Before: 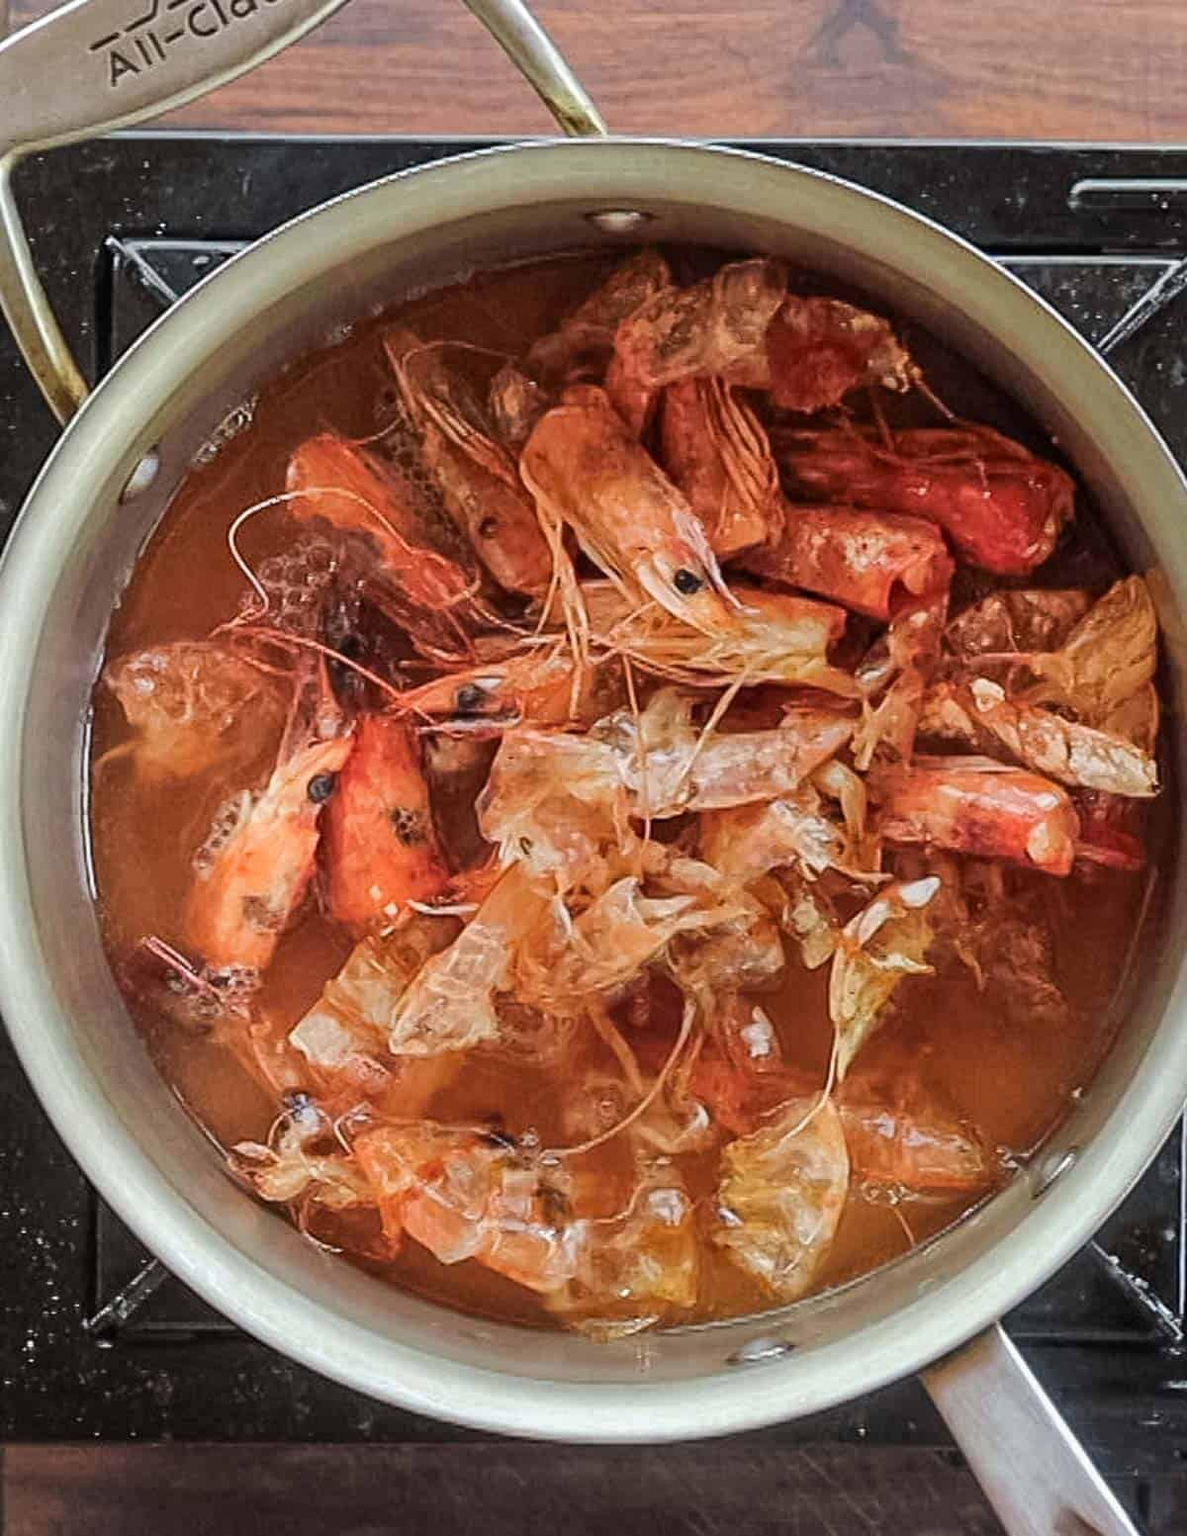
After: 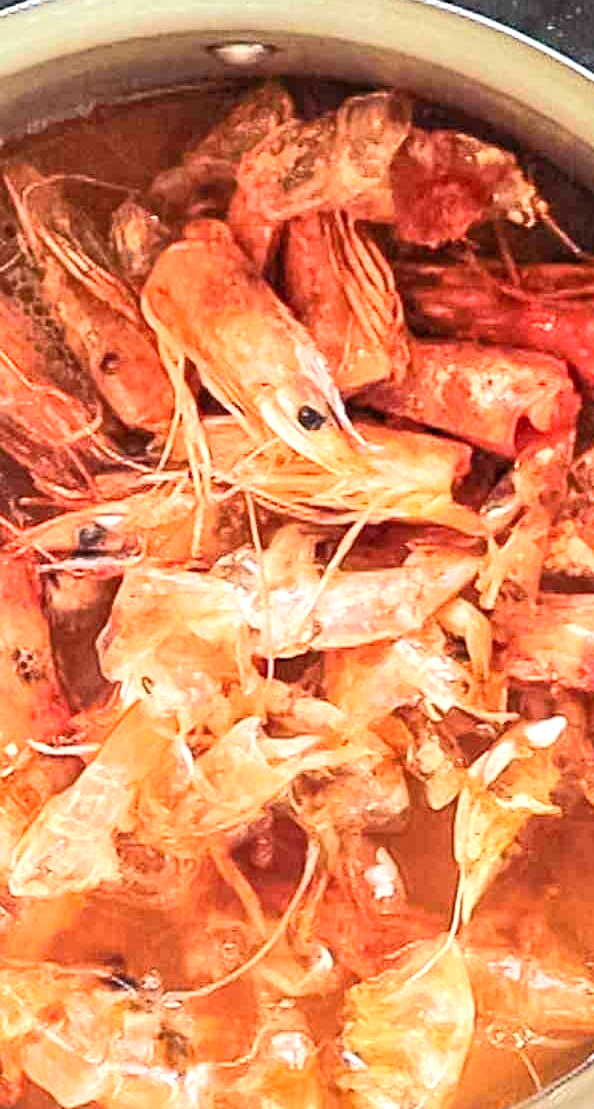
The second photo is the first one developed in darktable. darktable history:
tone curve: curves: ch0 [(0, 0) (0.004, 0.001) (0.133, 0.16) (0.325, 0.399) (0.475, 0.588) (0.832, 0.903) (1, 1)], color space Lab, linked channels, preserve colors none
crop: left 32.075%, top 10.976%, right 18.355%, bottom 17.596%
exposure: black level correction 0, exposure 0.95 EV, compensate exposure bias true, compensate highlight preservation false
